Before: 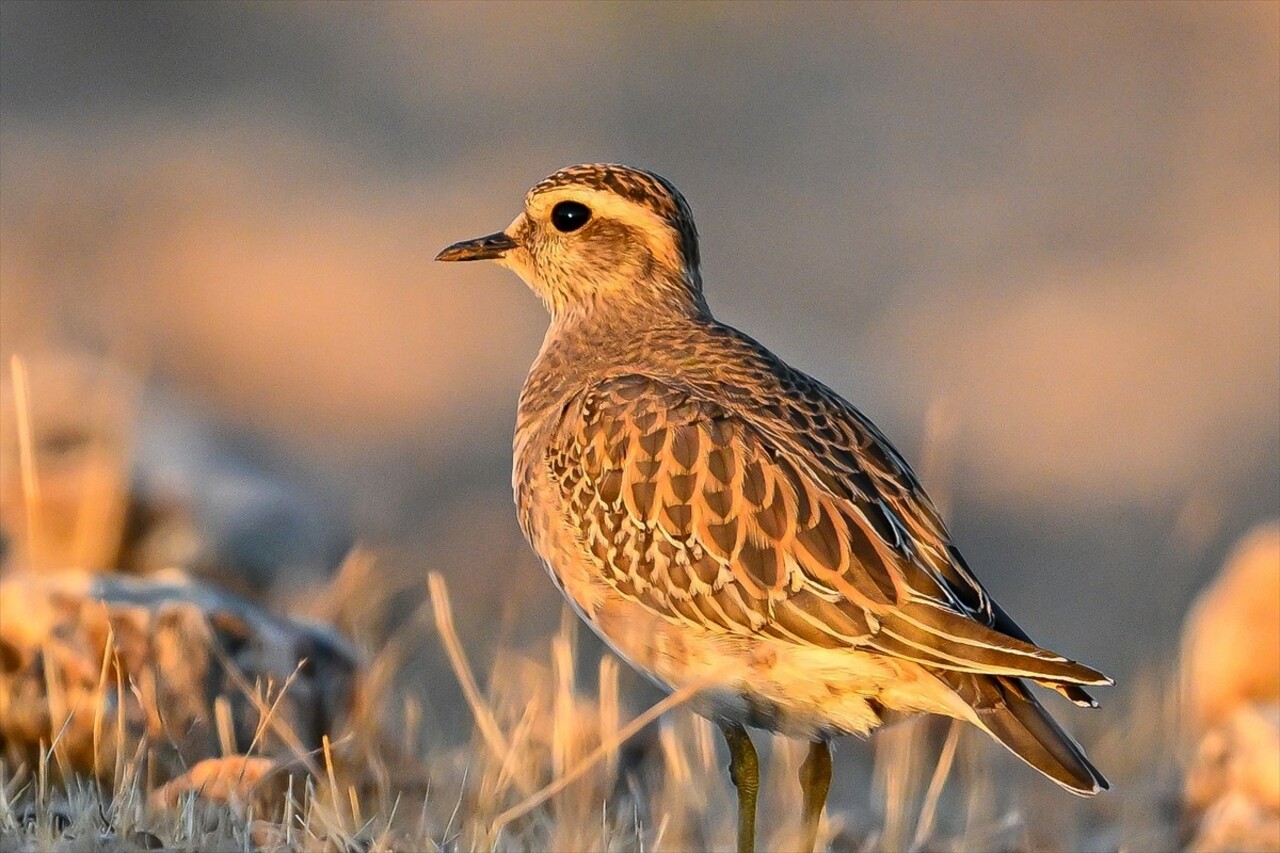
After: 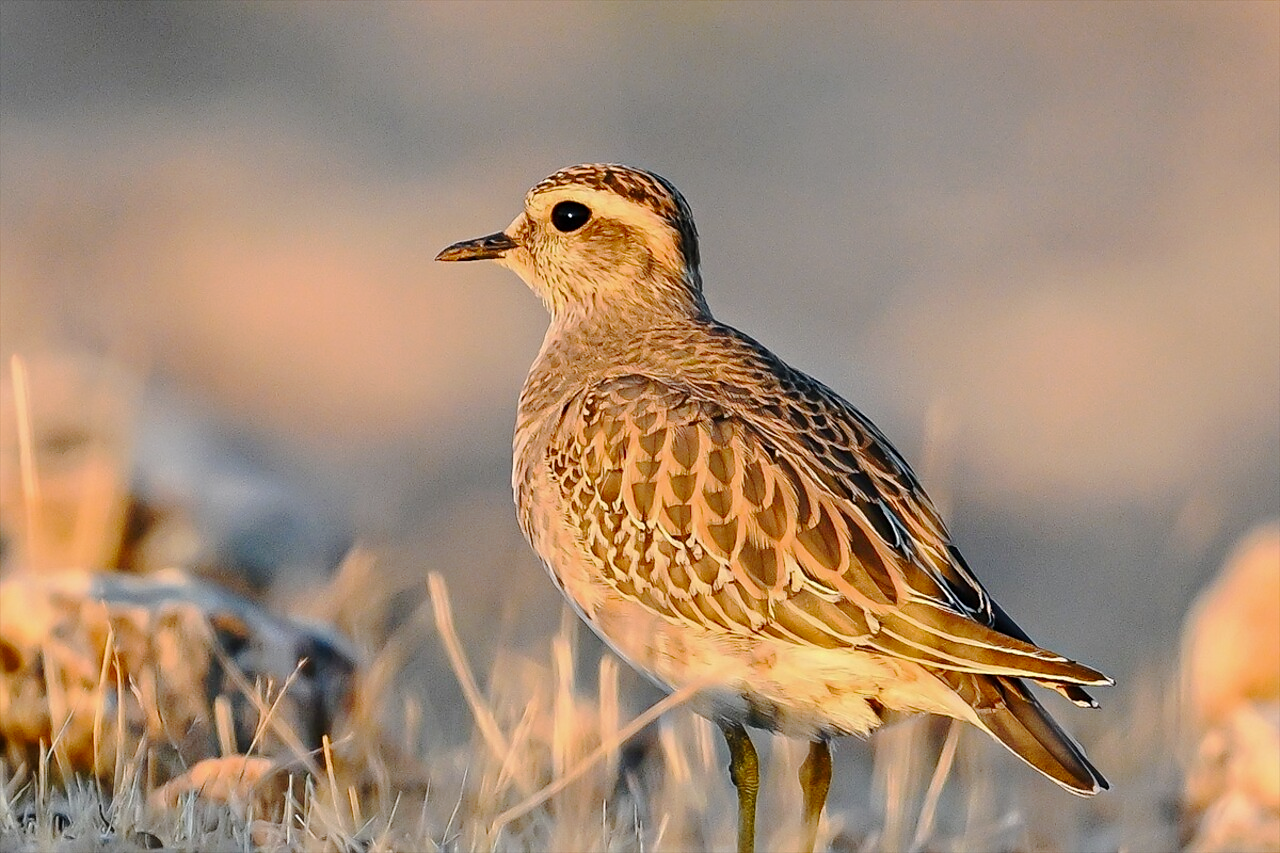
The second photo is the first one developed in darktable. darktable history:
sharpen: radius 1.864, amount 0.398, threshold 1.271
tone curve: curves: ch0 [(0, 0) (0.003, 0.004) (0.011, 0.01) (0.025, 0.025) (0.044, 0.042) (0.069, 0.064) (0.1, 0.093) (0.136, 0.13) (0.177, 0.182) (0.224, 0.241) (0.277, 0.322) (0.335, 0.409) (0.399, 0.482) (0.468, 0.551) (0.543, 0.606) (0.623, 0.672) (0.709, 0.73) (0.801, 0.81) (0.898, 0.885) (1, 1)], preserve colors none
